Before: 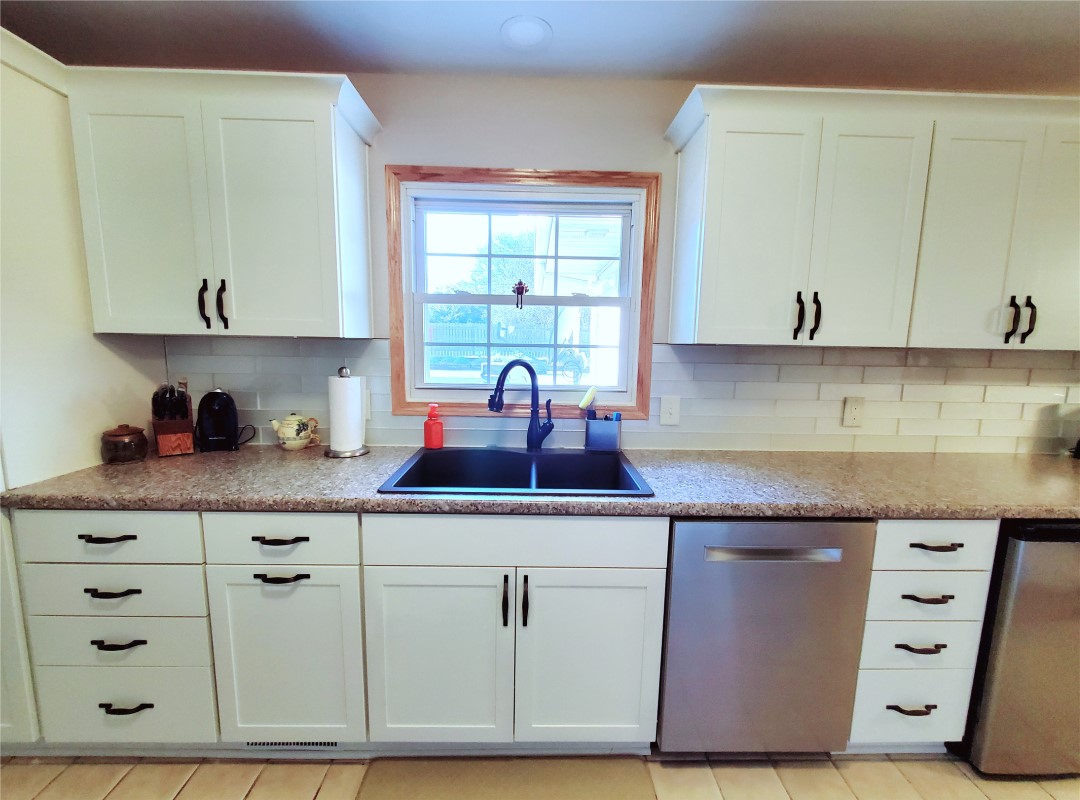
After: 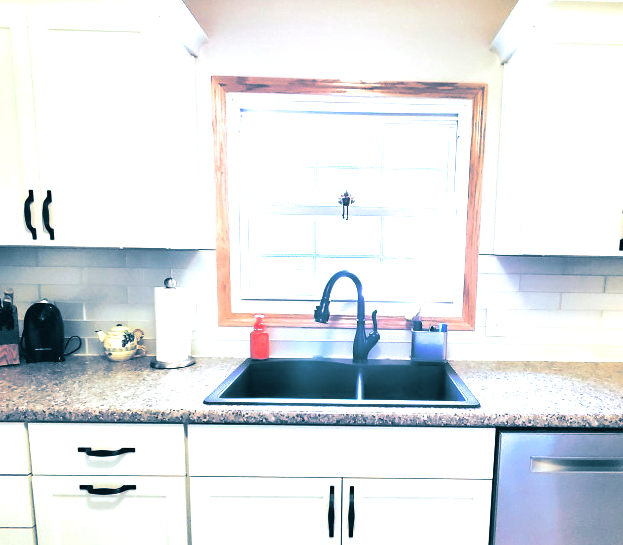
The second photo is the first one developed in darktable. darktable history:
split-toning: shadows › hue 212.4°, balance -70
crop: left 16.202%, top 11.208%, right 26.045%, bottom 20.557%
exposure: black level correction 0, exposure 1.2 EV, compensate exposure bias true, compensate highlight preservation false
